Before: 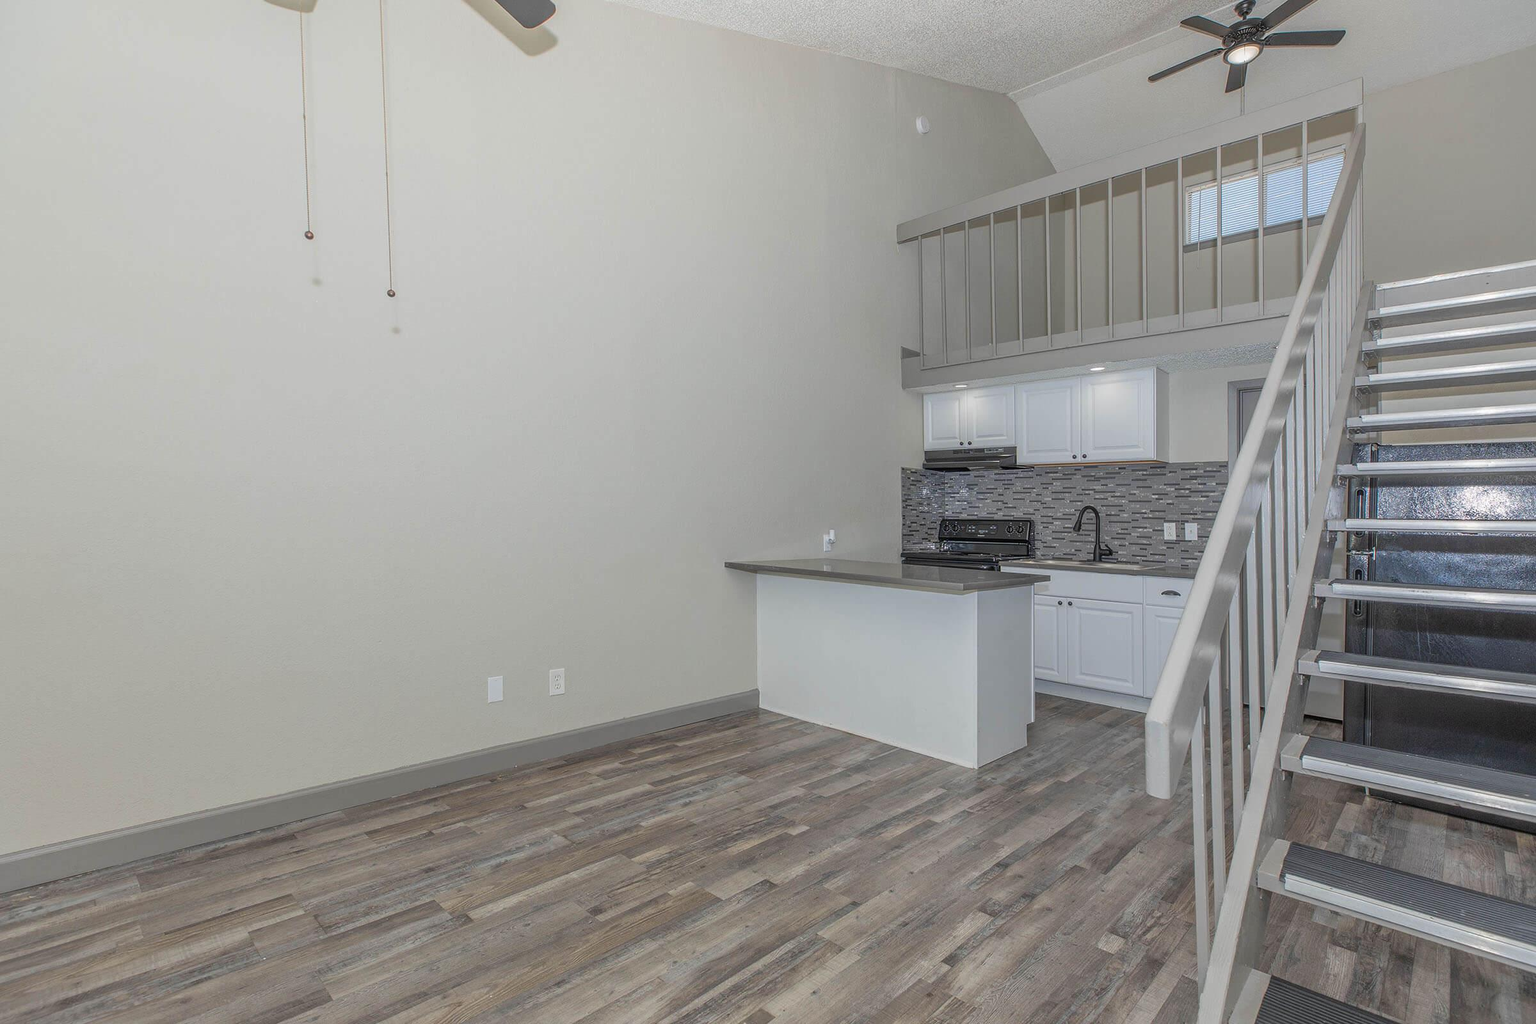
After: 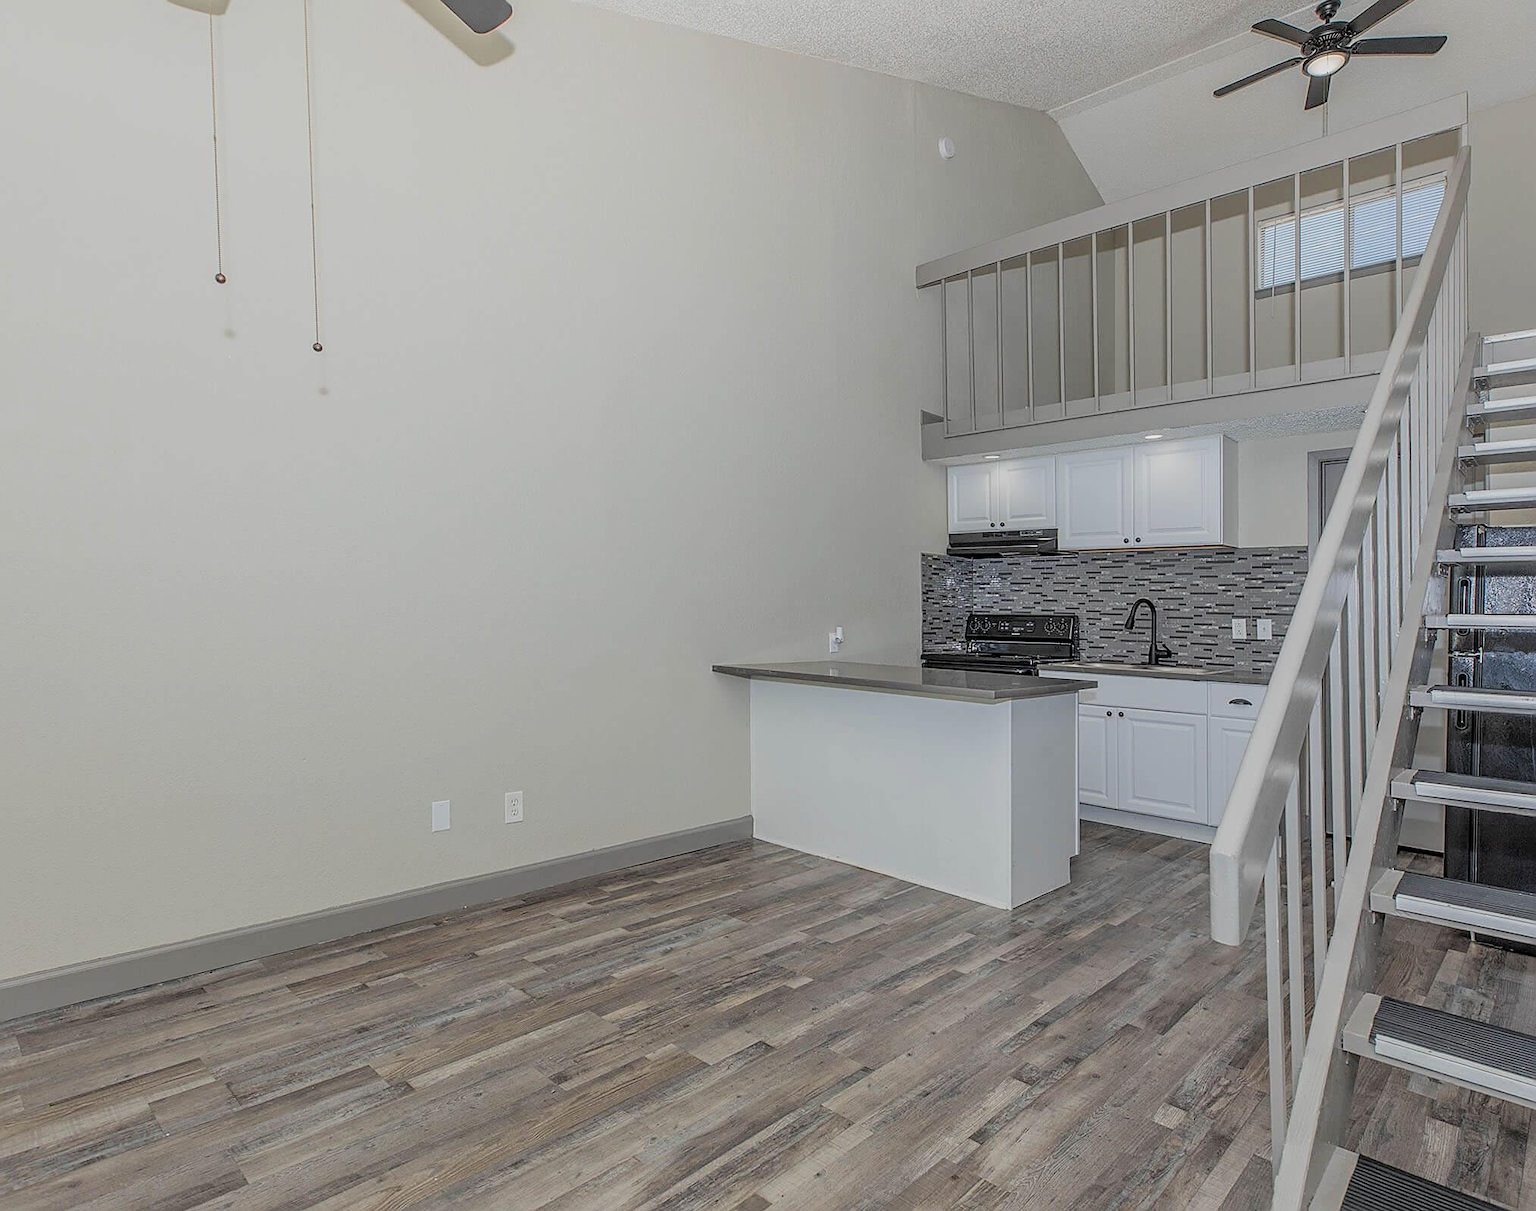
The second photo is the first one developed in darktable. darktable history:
sharpen: on, module defaults
crop: left 8.001%, right 7.464%
filmic rgb: black relative exposure -7.78 EV, white relative exposure 4.45 EV, hardness 3.75, latitude 49.32%, contrast 1.101
